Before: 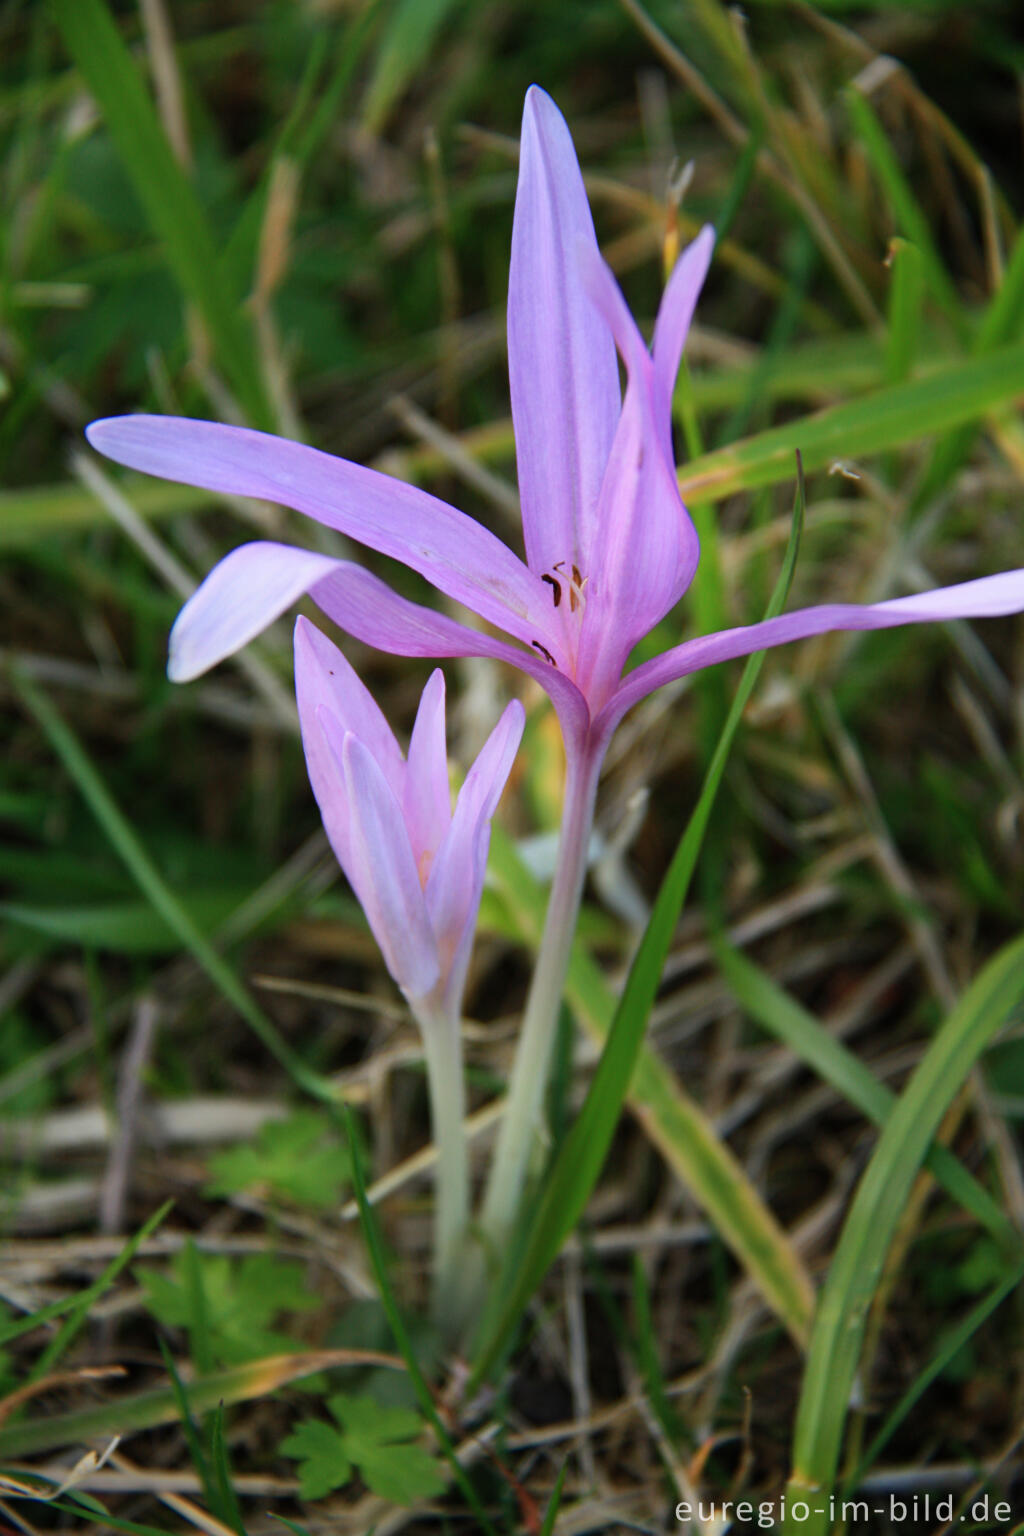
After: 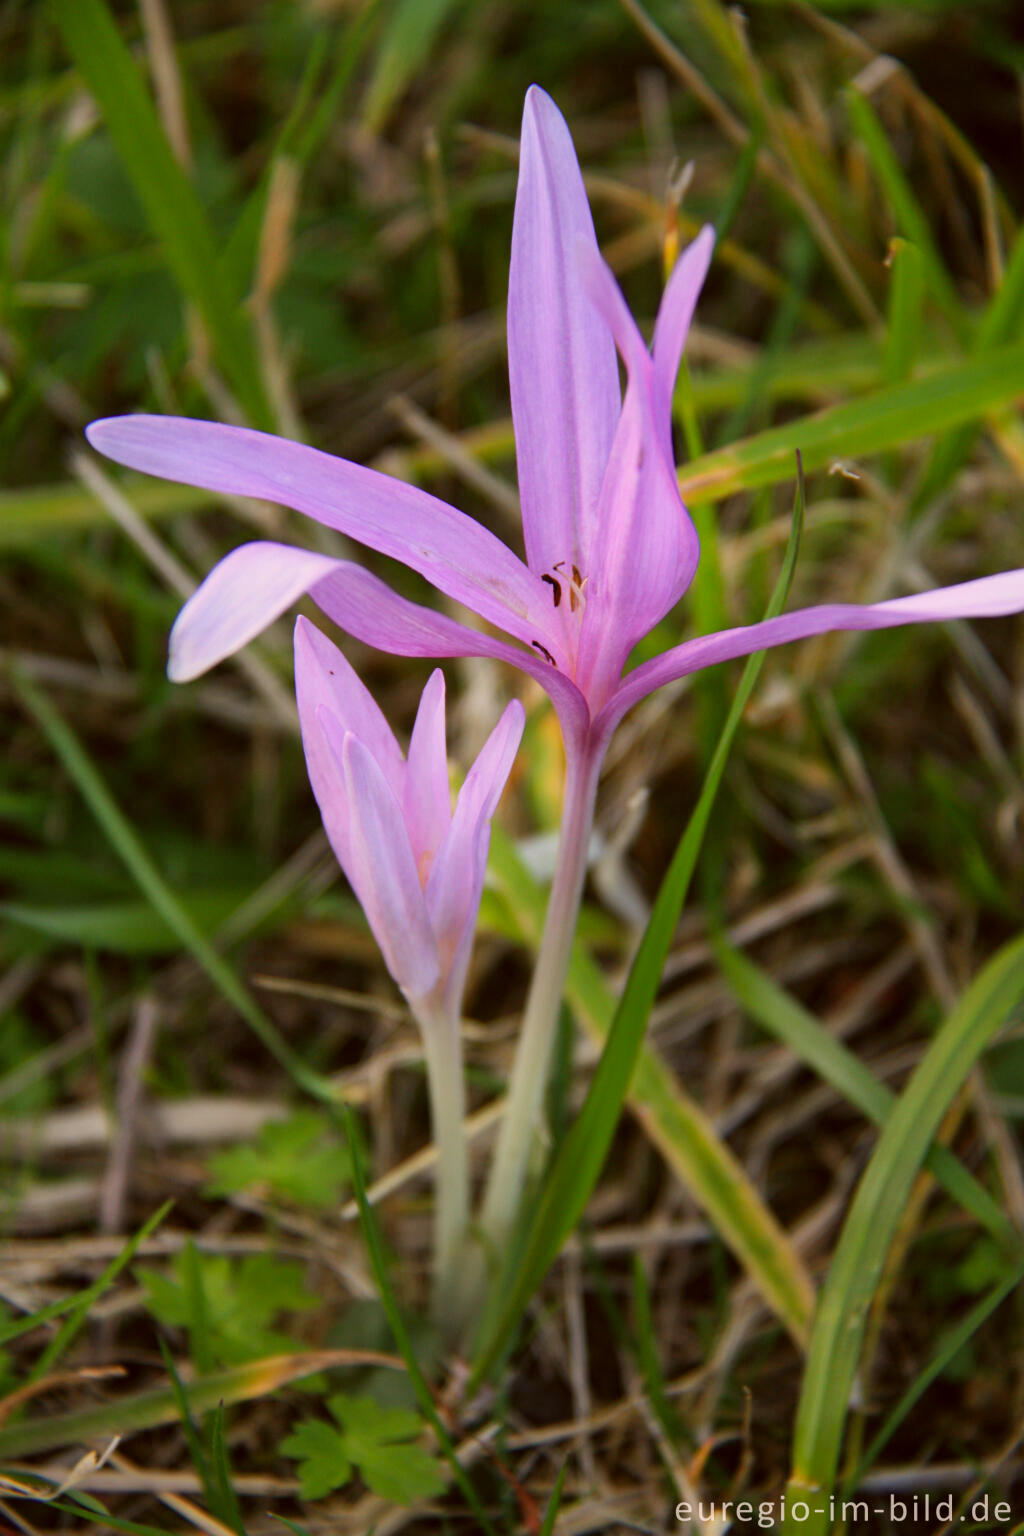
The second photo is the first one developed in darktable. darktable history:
shadows and highlights: shadows 25, highlights -25
color balance: output saturation 110%
color correction: highlights a* 6.27, highlights b* 8.19, shadows a* 5.94, shadows b* 7.23, saturation 0.9
